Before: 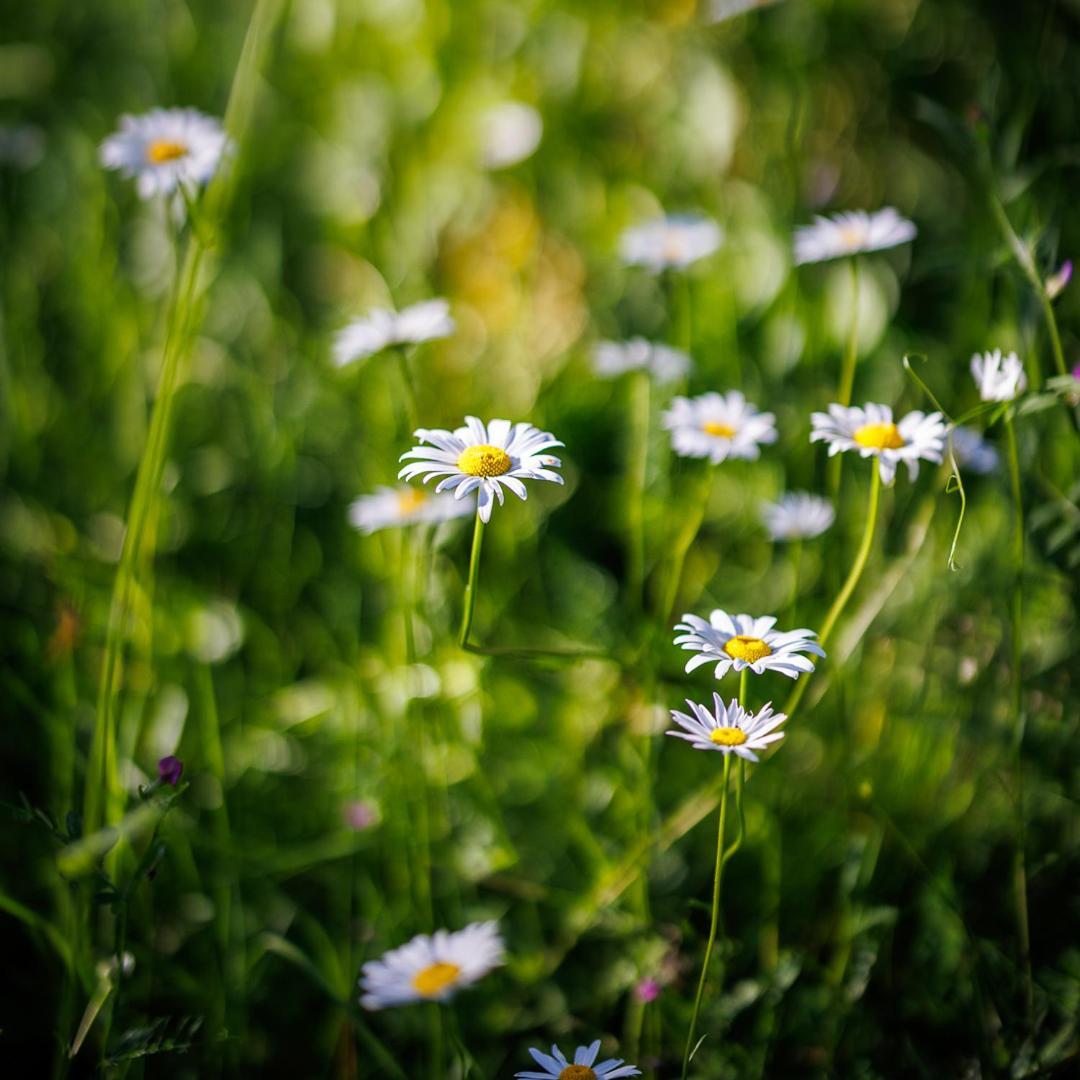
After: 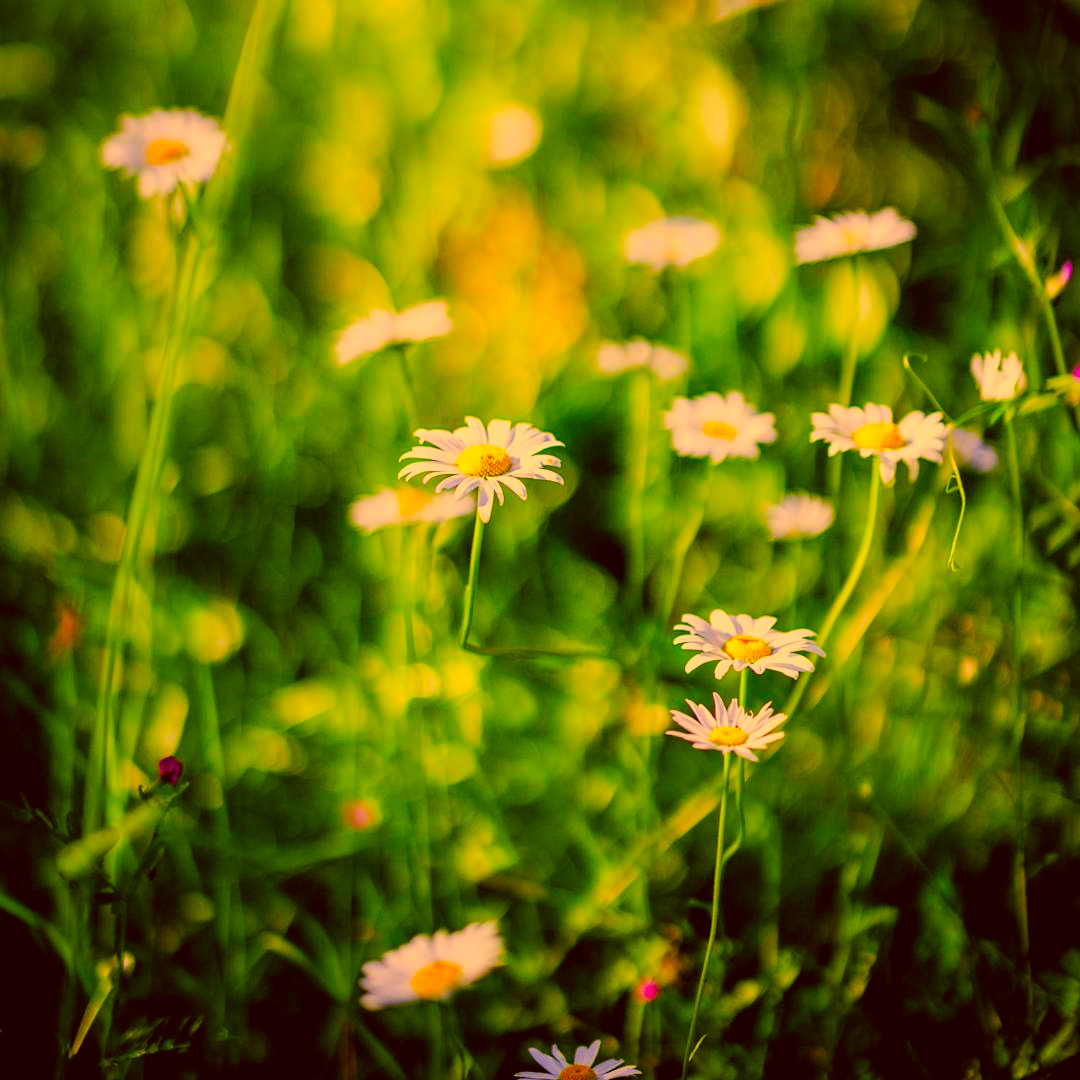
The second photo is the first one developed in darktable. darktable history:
filmic rgb: black relative exposure -7.65 EV, white relative exposure 4.56 EV, hardness 3.61, iterations of high-quality reconstruction 0
exposure: black level correction 0, exposure 0.692 EV, compensate highlight preservation false
color correction: highlights a* 10.83, highlights b* 30.05, shadows a* 2.58, shadows b* 18.23, saturation 1.75
